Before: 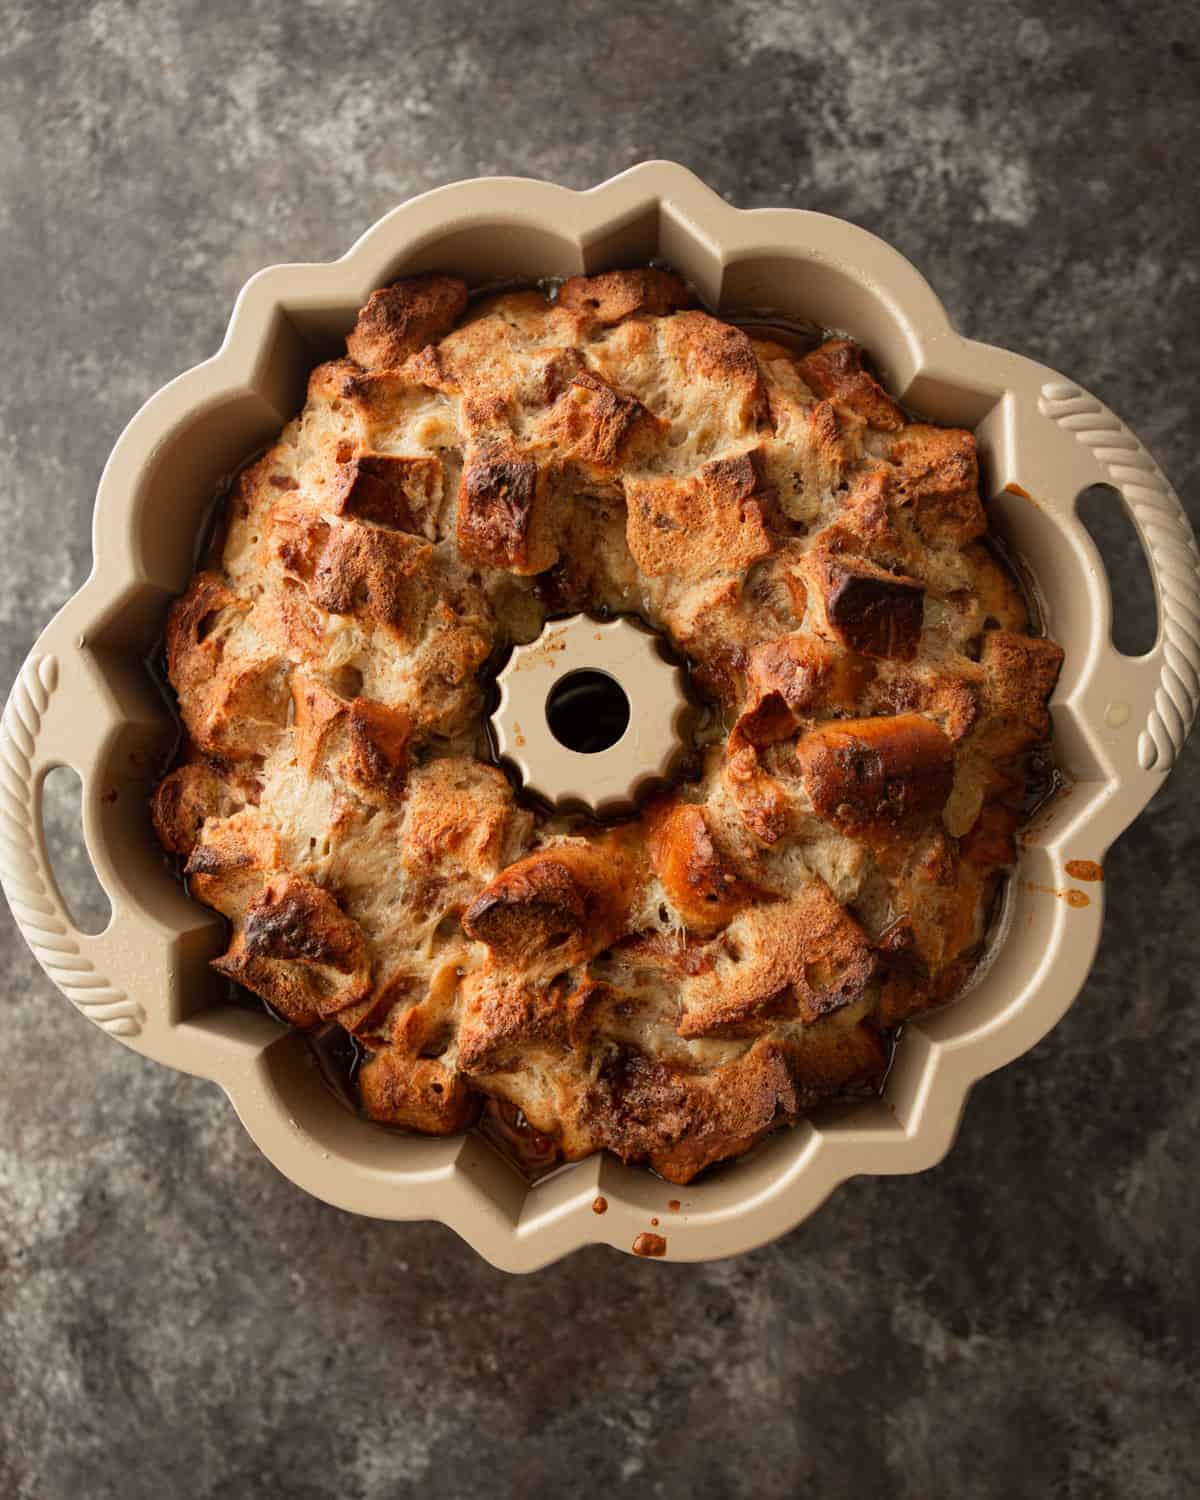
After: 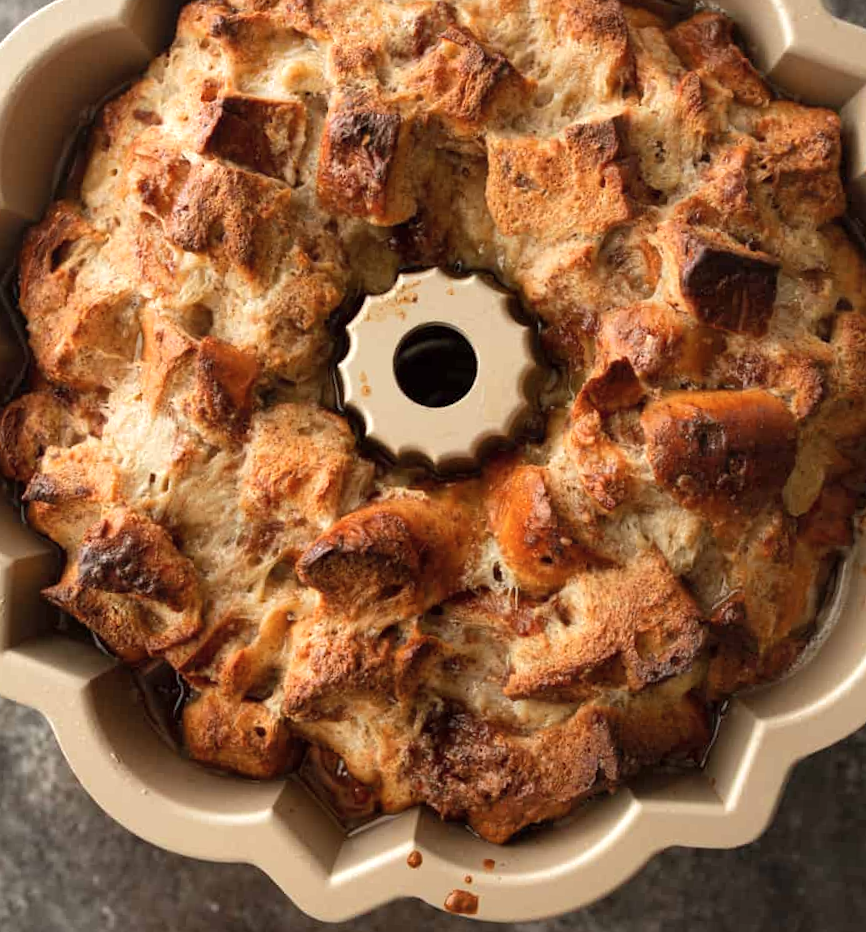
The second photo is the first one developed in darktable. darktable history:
exposure: exposure 0.291 EV, compensate exposure bias true, compensate highlight preservation false
contrast brightness saturation: saturation -0.088
shadows and highlights: shadows 25.7, highlights -25.97
crop and rotate: angle -3.8°, left 9.928%, top 20.885%, right 12.019%, bottom 11.934%
